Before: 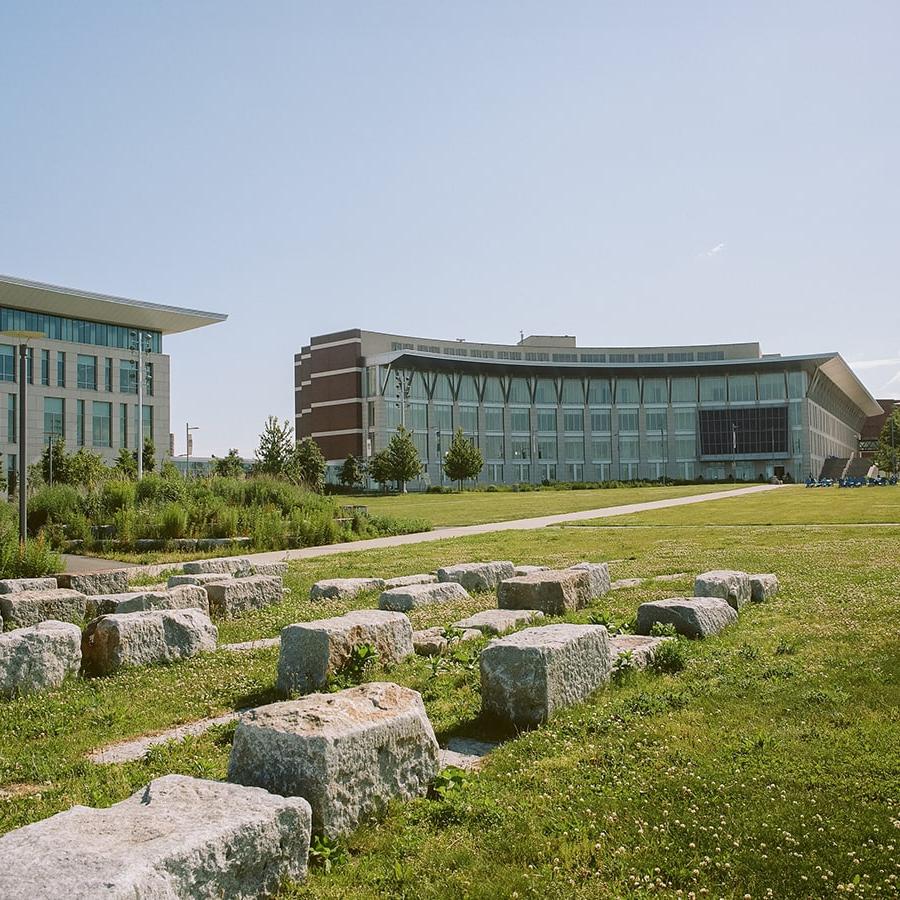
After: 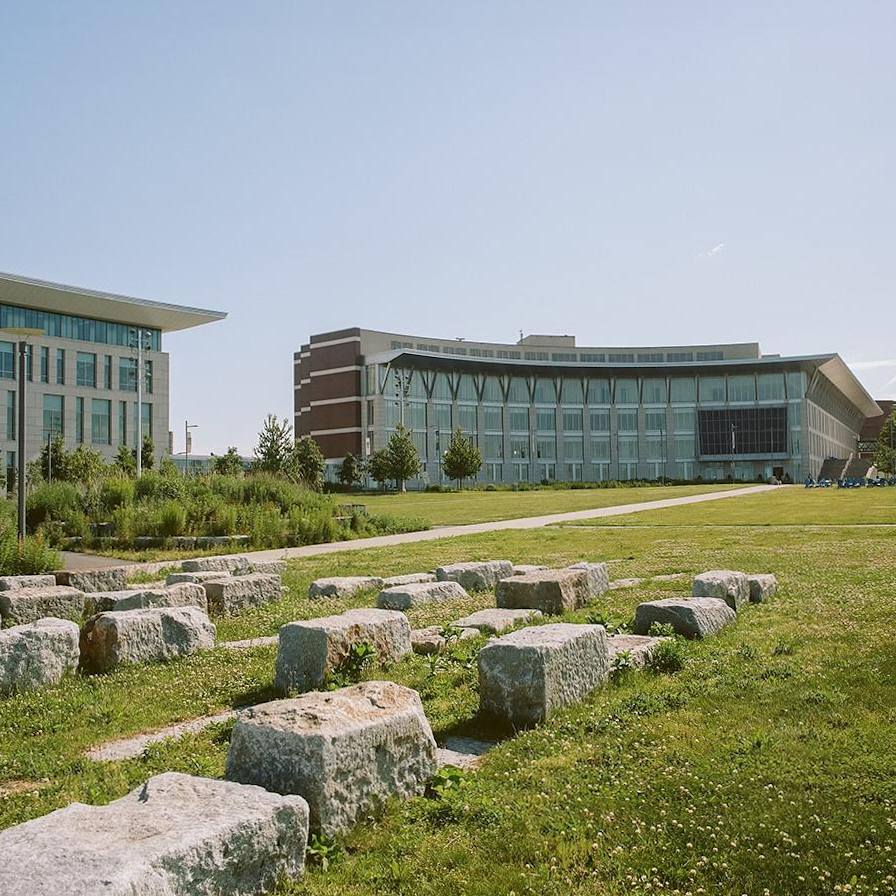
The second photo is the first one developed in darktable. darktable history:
crop and rotate: angle -0.254°
